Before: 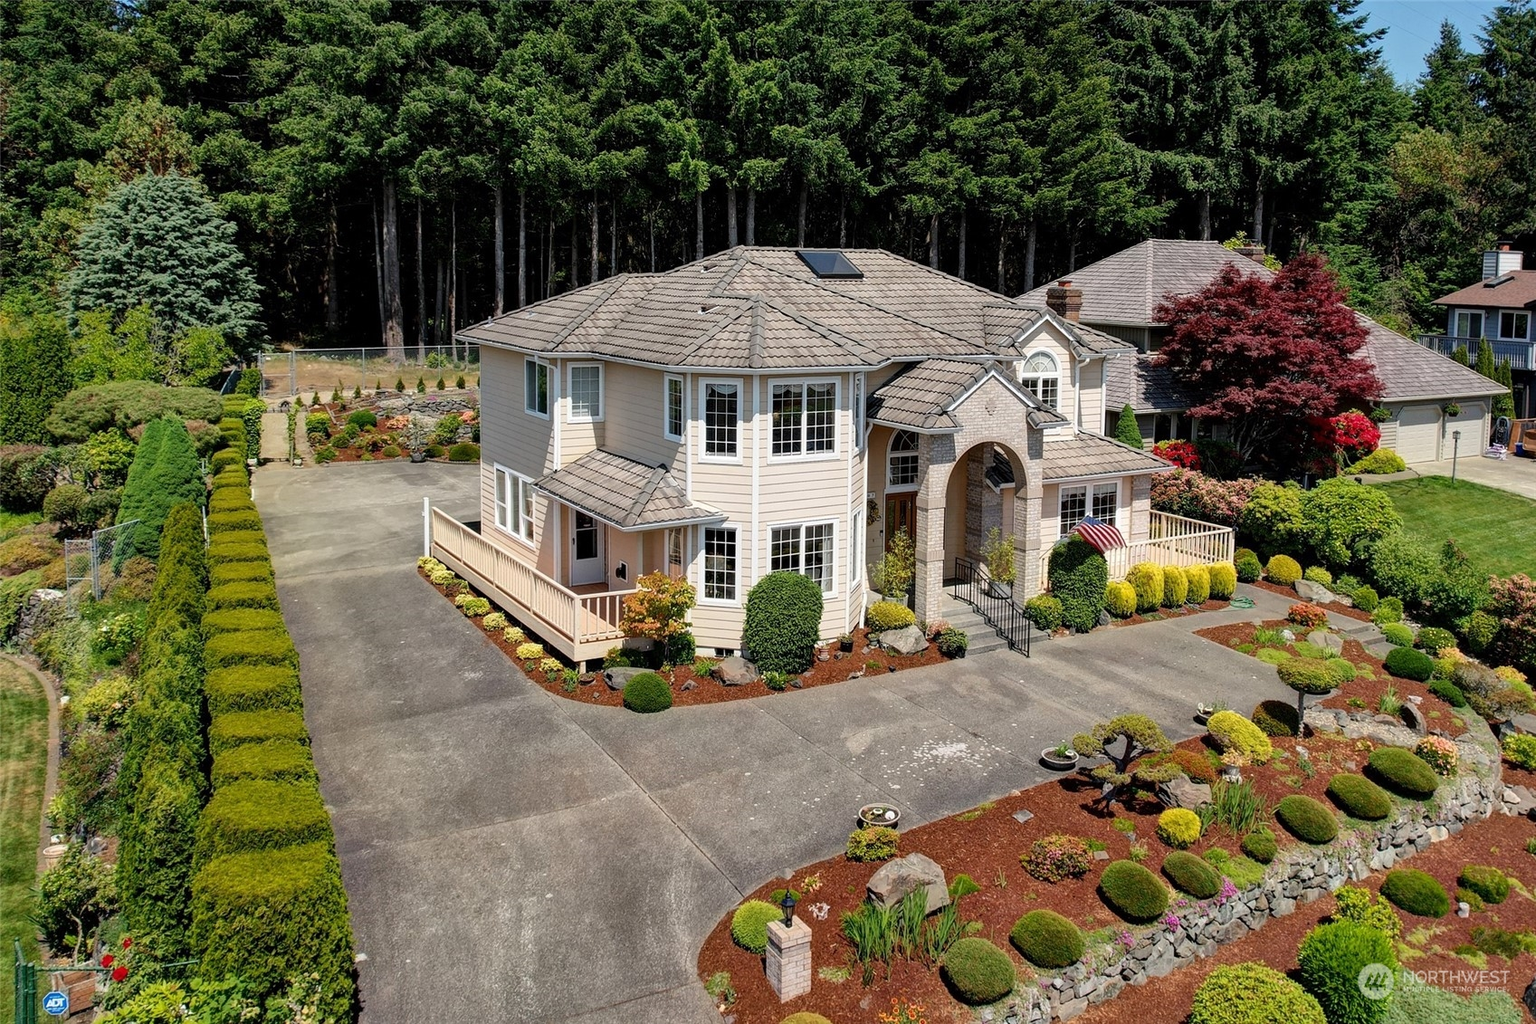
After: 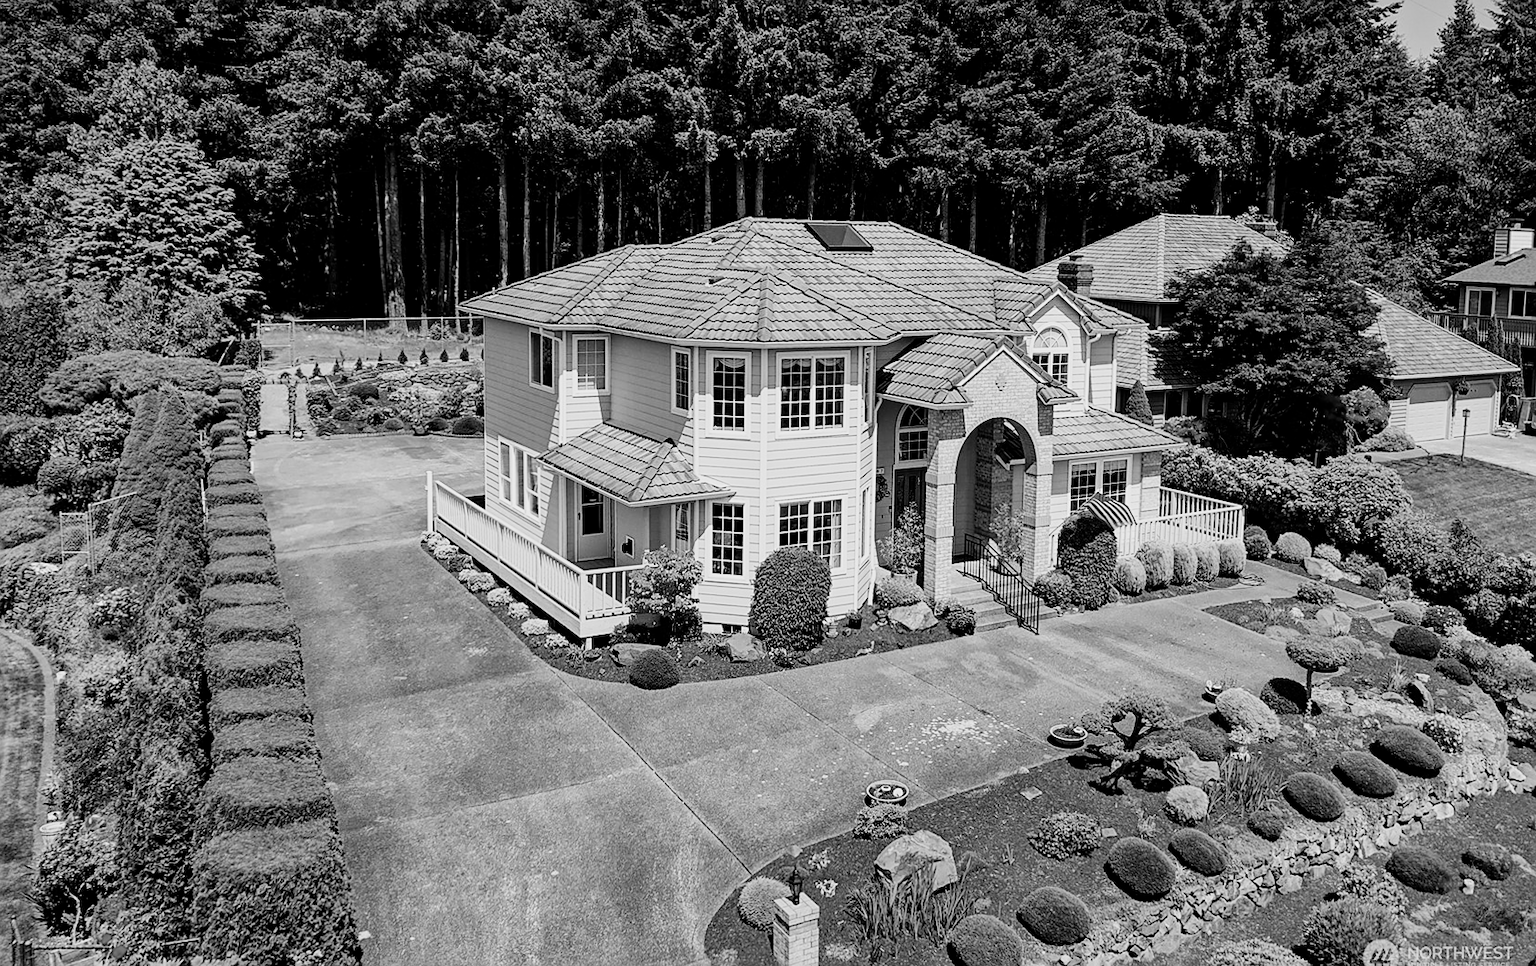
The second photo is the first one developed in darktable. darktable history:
exposure: exposure 0.078 EV, compensate highlight preservation false
rotate and perspective: rotation 0.174°, lens shift (vertical) 0.013, lens shift (horizontal) 0.019, shear 0.001, automatic cropping original format, crop left 0.007, crop right 0.991, crop top 0.016, crop bottom 0.997
crop and rotate: top 2.479%, bottom 3.018%
sharpen: on, module defaults
sigmoid: contrast 1.54, target black 0
monochrome: a 2.21, b -1.33, size 2.2
white balance: red 1.188, blue 1.11
